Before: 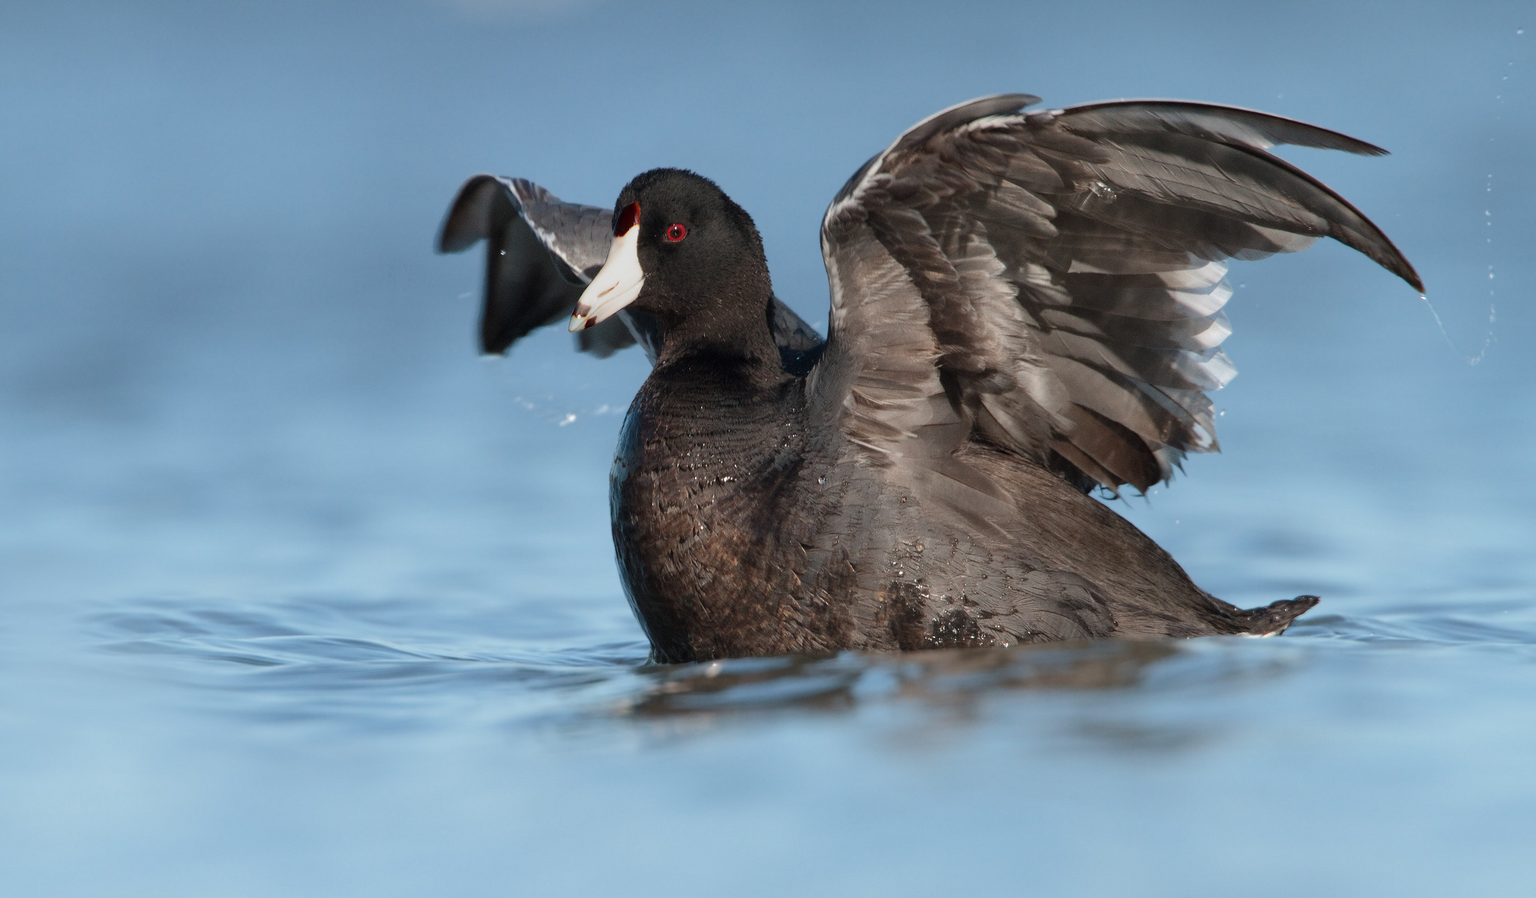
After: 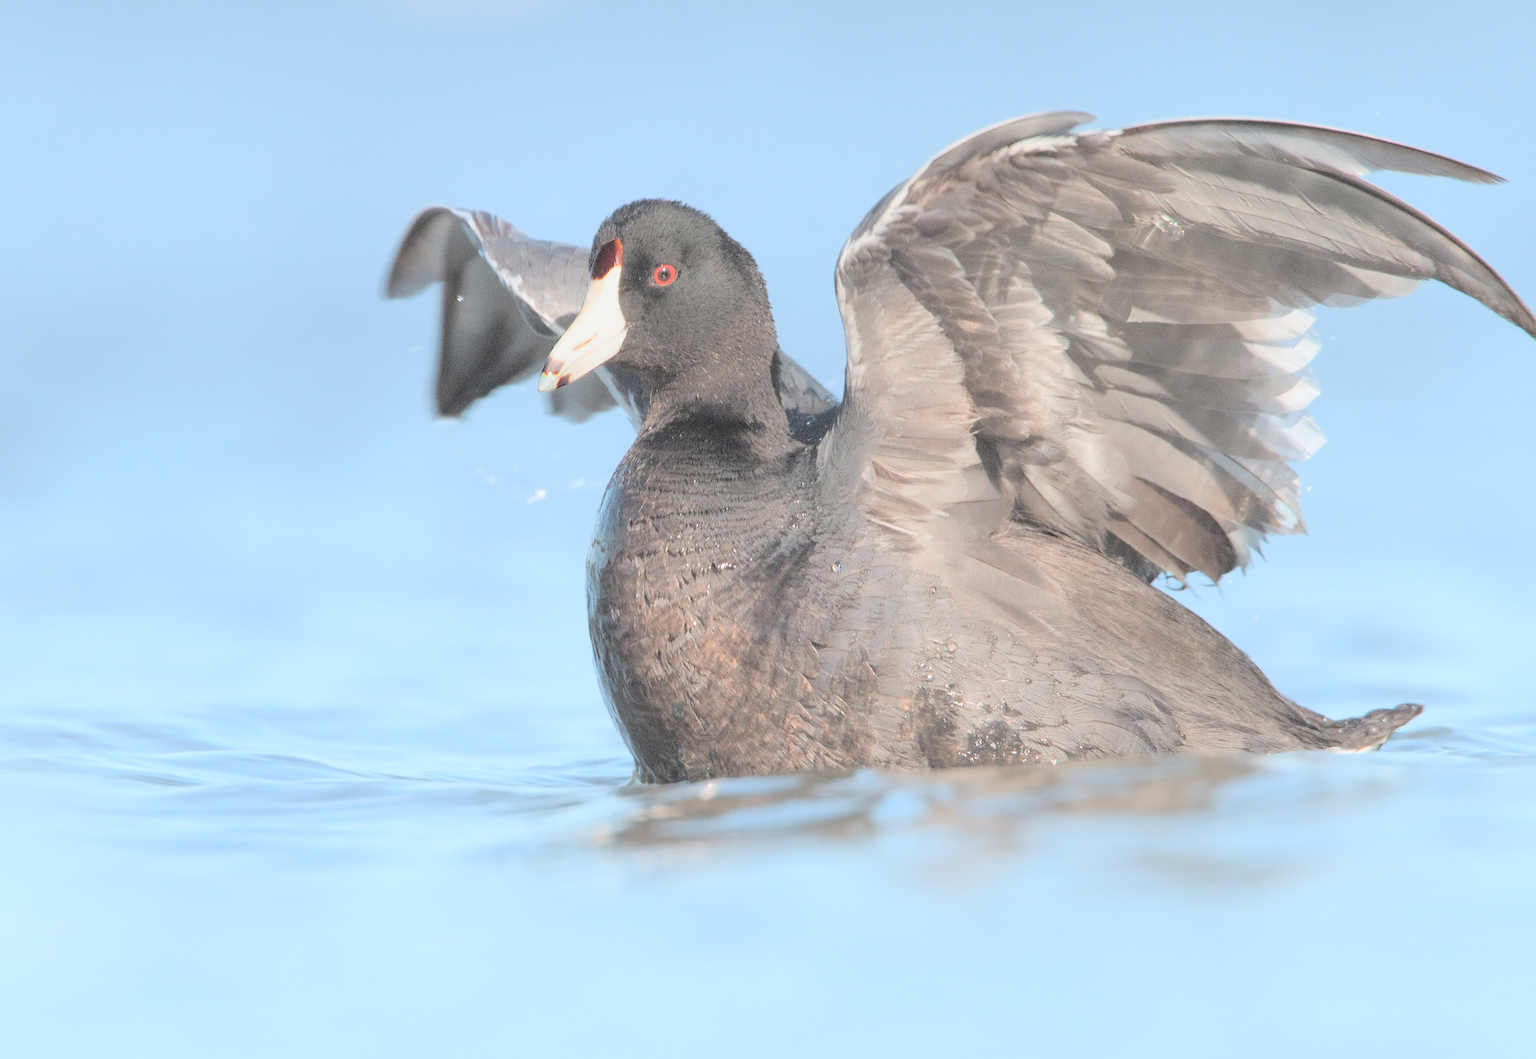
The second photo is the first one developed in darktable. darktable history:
crop: left 7.378%, right 7.872%
contrast brightness saturation: brightness 0.991
